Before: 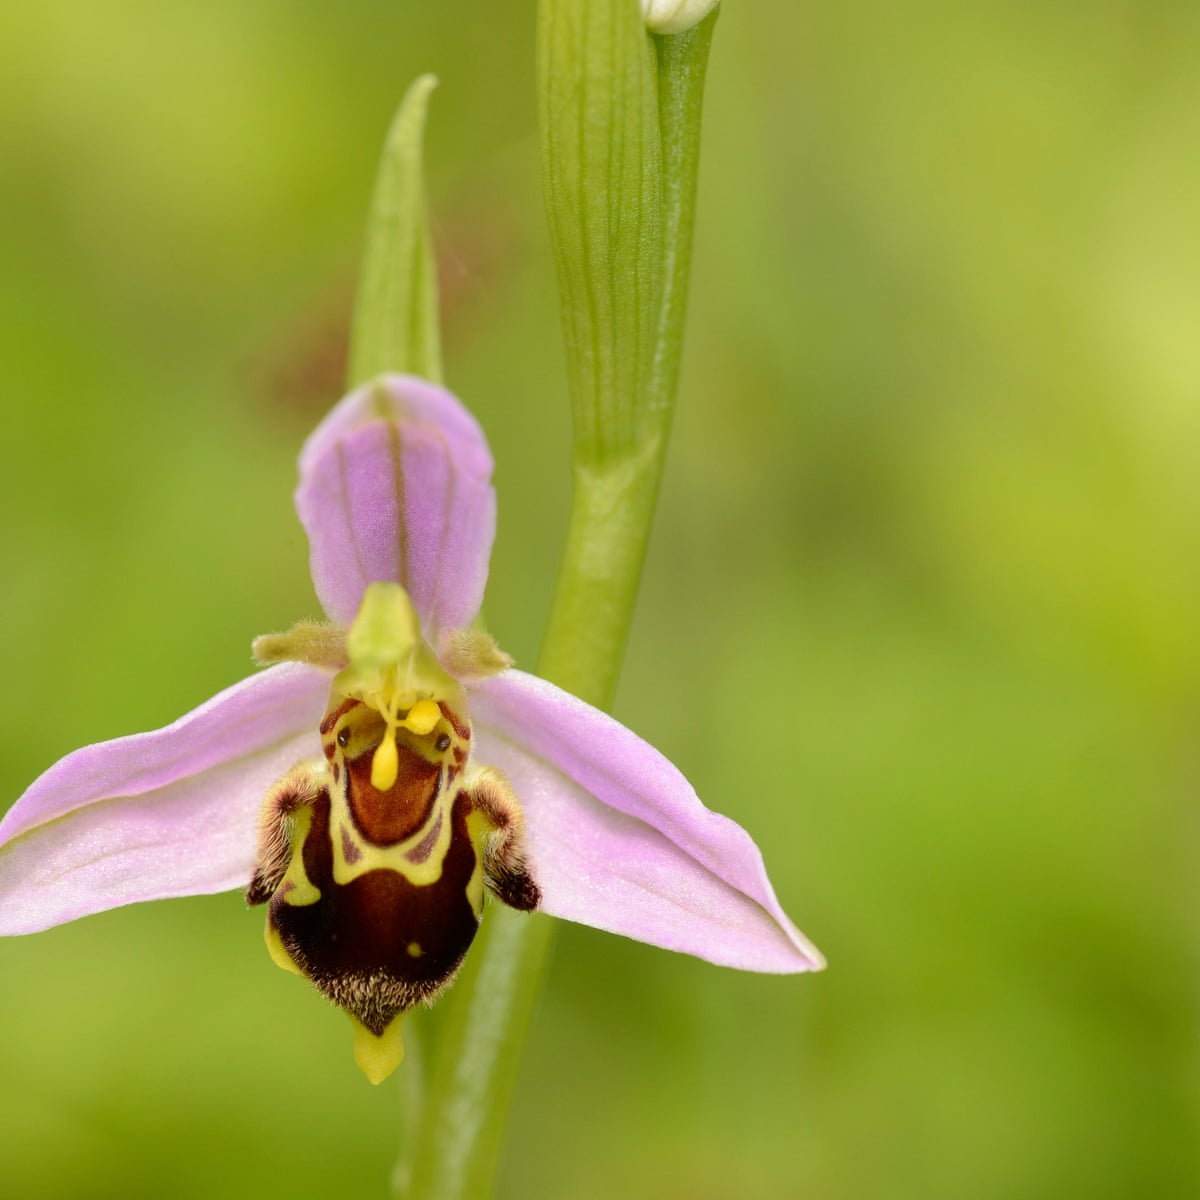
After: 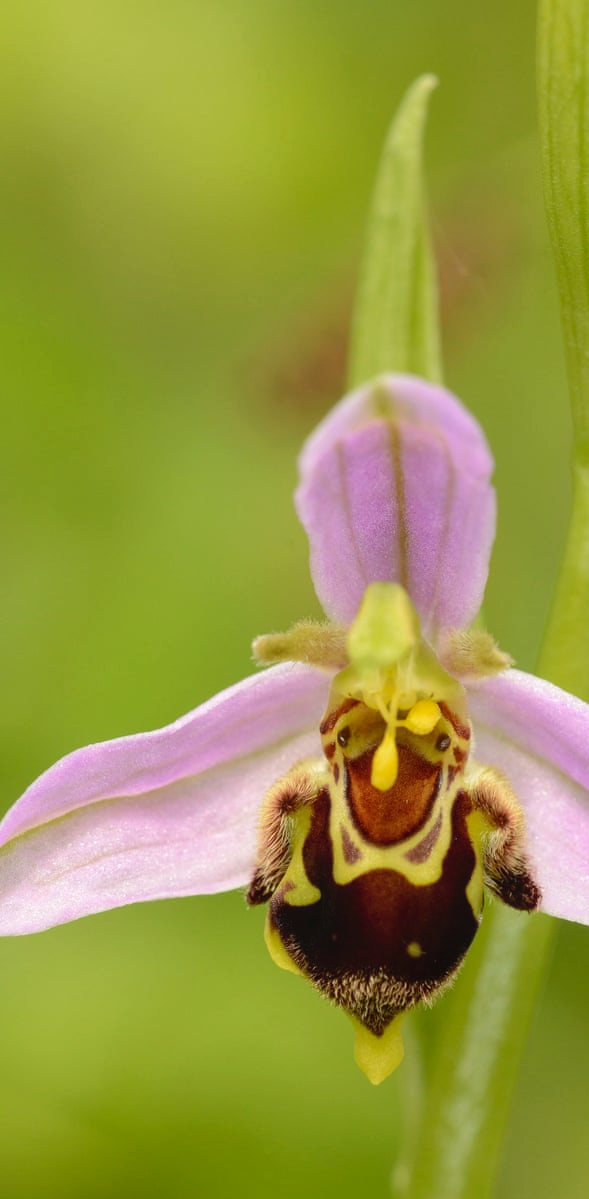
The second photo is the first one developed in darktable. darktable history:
crop and rotate: left 0%, top 0%, right 50.845%
local contrast: detail 110%
